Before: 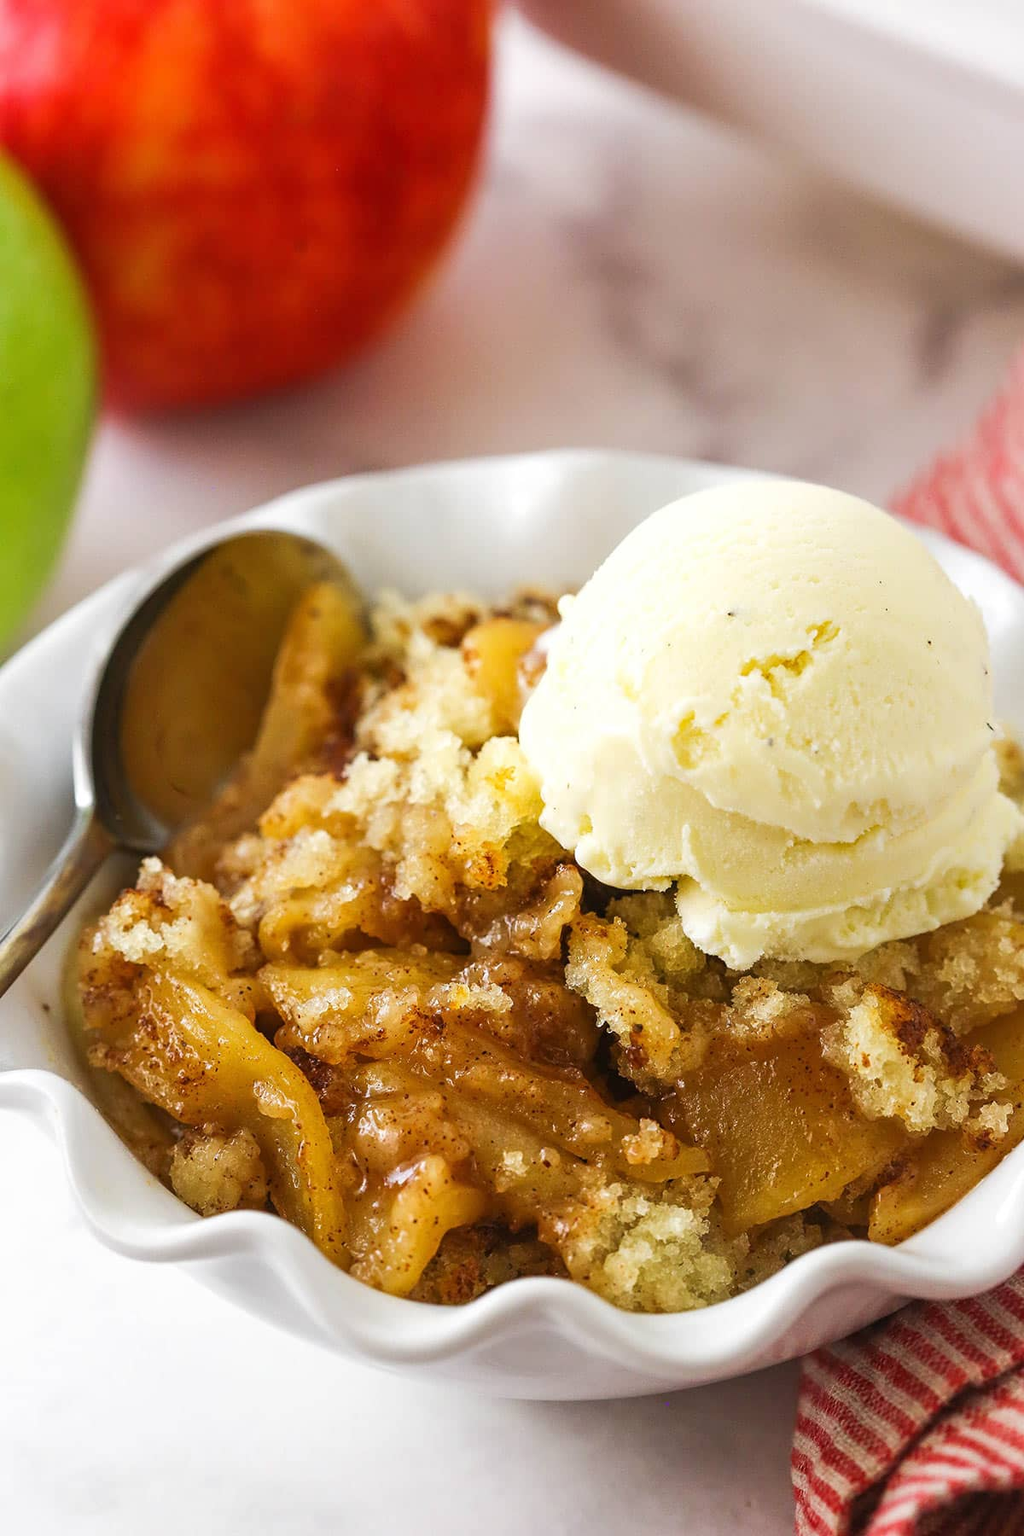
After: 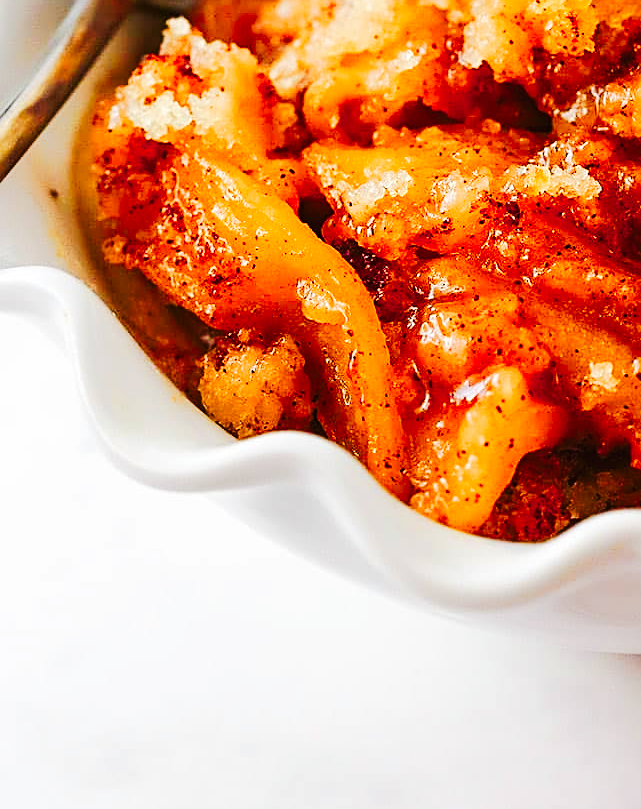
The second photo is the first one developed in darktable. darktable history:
sharpen: on, module defaults
color zones: curves: ch1 [(0.24, 0.629) (0.75, 0.5)]; ch2 [(0.255, 0.454) (0.745, 0.491)]
crop and rotate: top 54.882%, right 46.541%, bottom 0.126%
velvia: on, module defaults
exposure: compensate highlight preservation false
color correction: highlights a* -0.14, highlights b* 0.091
tone curve: curves: ch0 [(0, 0) (0.003, 0.017) (0.011, 0.017) (0.025, 0.017) (0.044, 0.019) (0.069, 0.03) (0.1, 0.046) (0.136, 0.066) (0.177, 0.104) (0.224, 0.151) (0.277, 0.231) (0.335, 0.321) (0.399, 0.454) (0.468, 0.567) (0.543, 0.674) (0.623, 0.763) (0.709, 0.82) (0.801, 0.872) (0.898, 0.934) (1, 1)], preserve colors none
